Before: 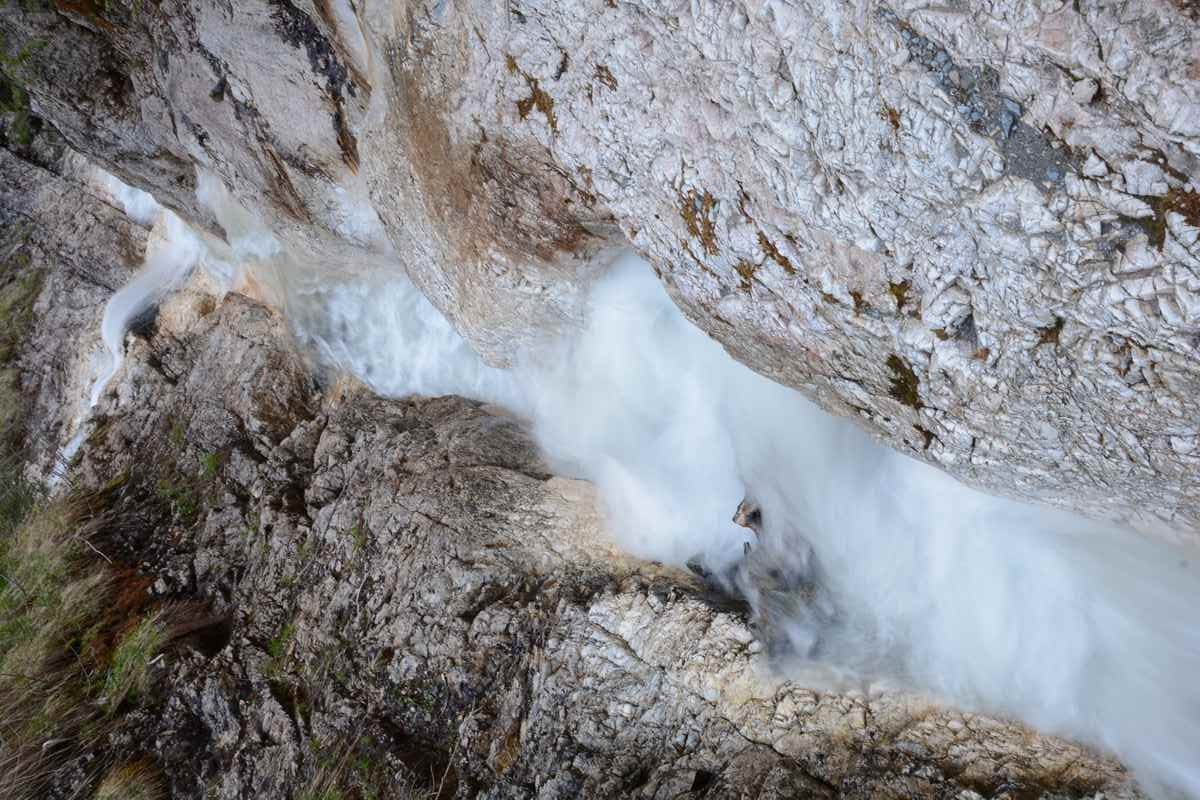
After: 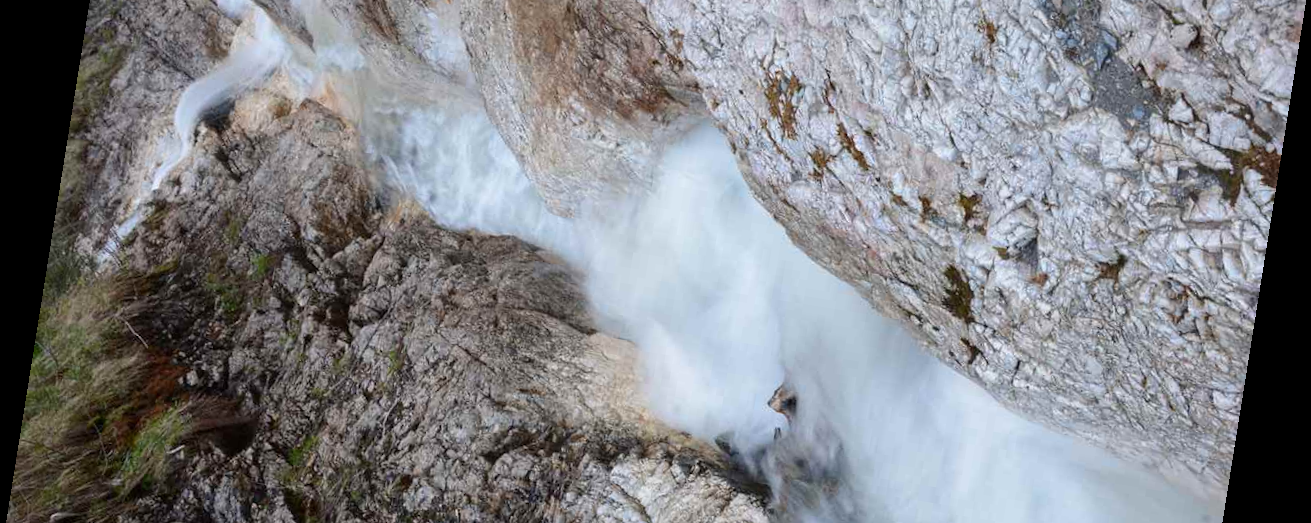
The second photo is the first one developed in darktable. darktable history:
crop and rotate: top 23.043%, bottom 23.437%
rotate and perspective: rotation 9.12°, automatic cropping off
